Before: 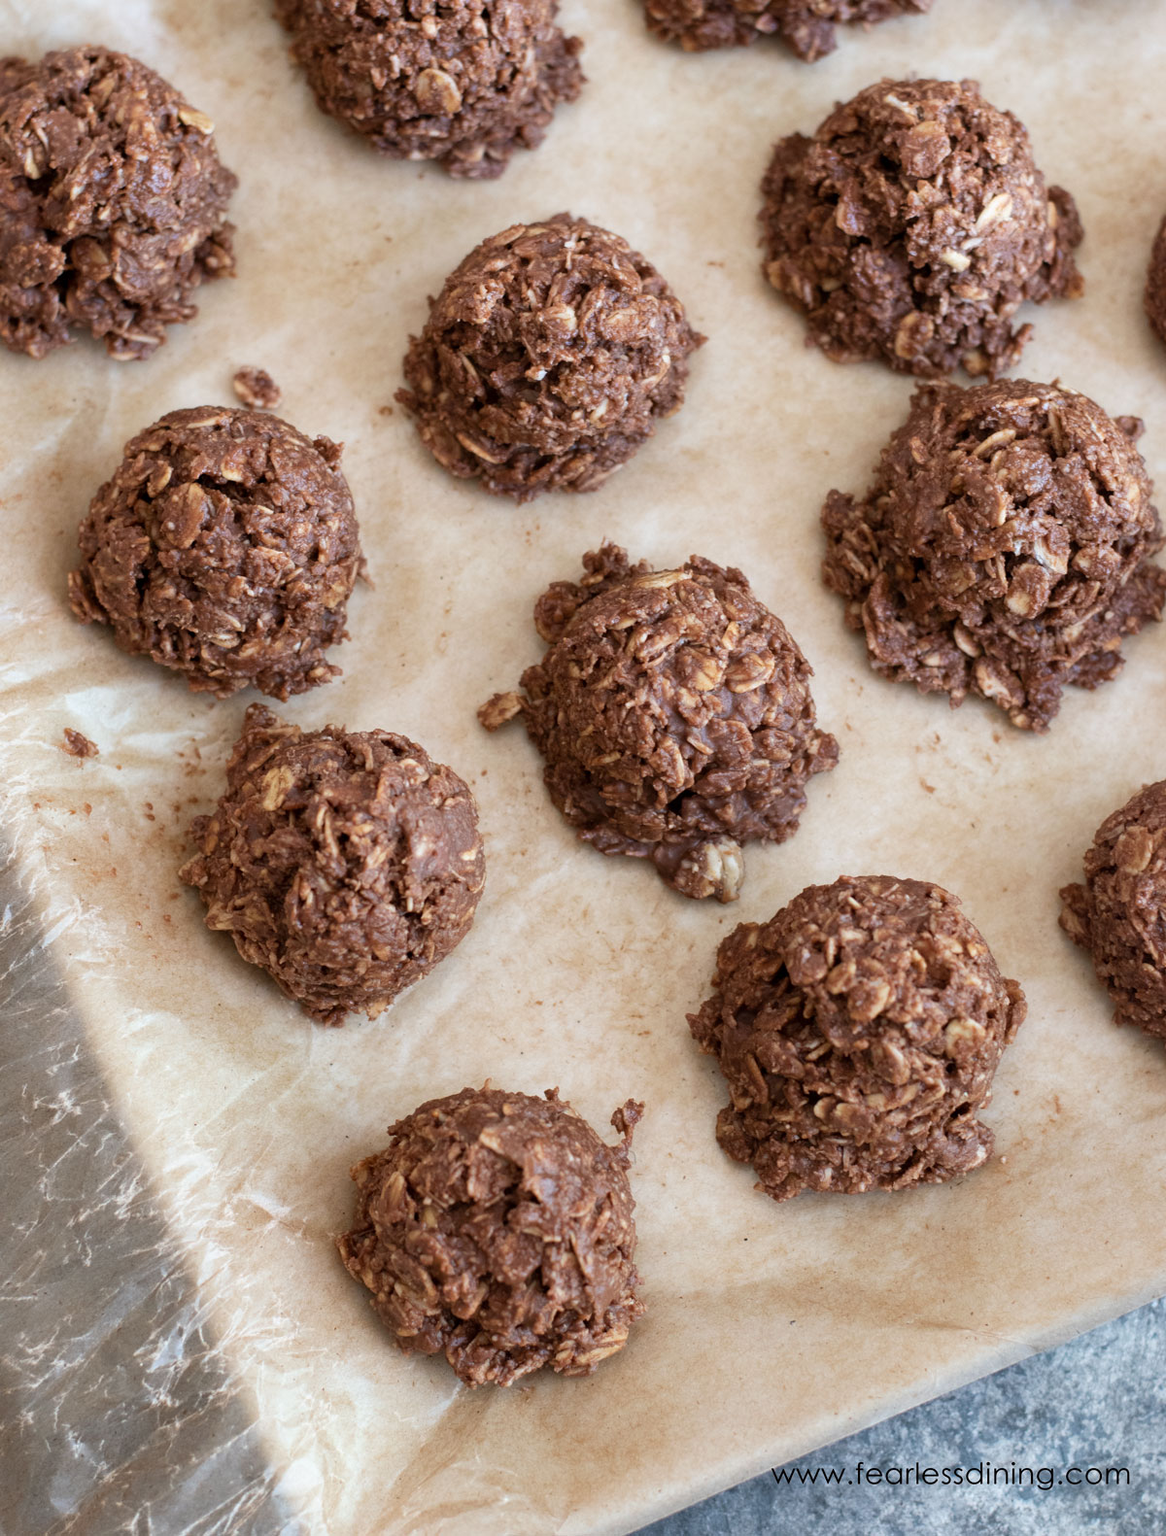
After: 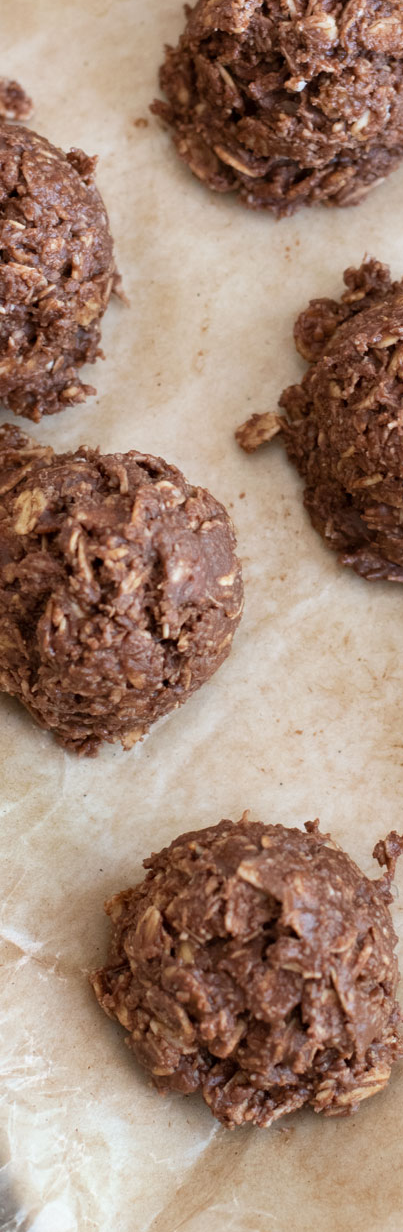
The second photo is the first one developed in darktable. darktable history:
crop and rotate: left 21.344%, top 19.04%, right 45.021%, bottom 2.997%
